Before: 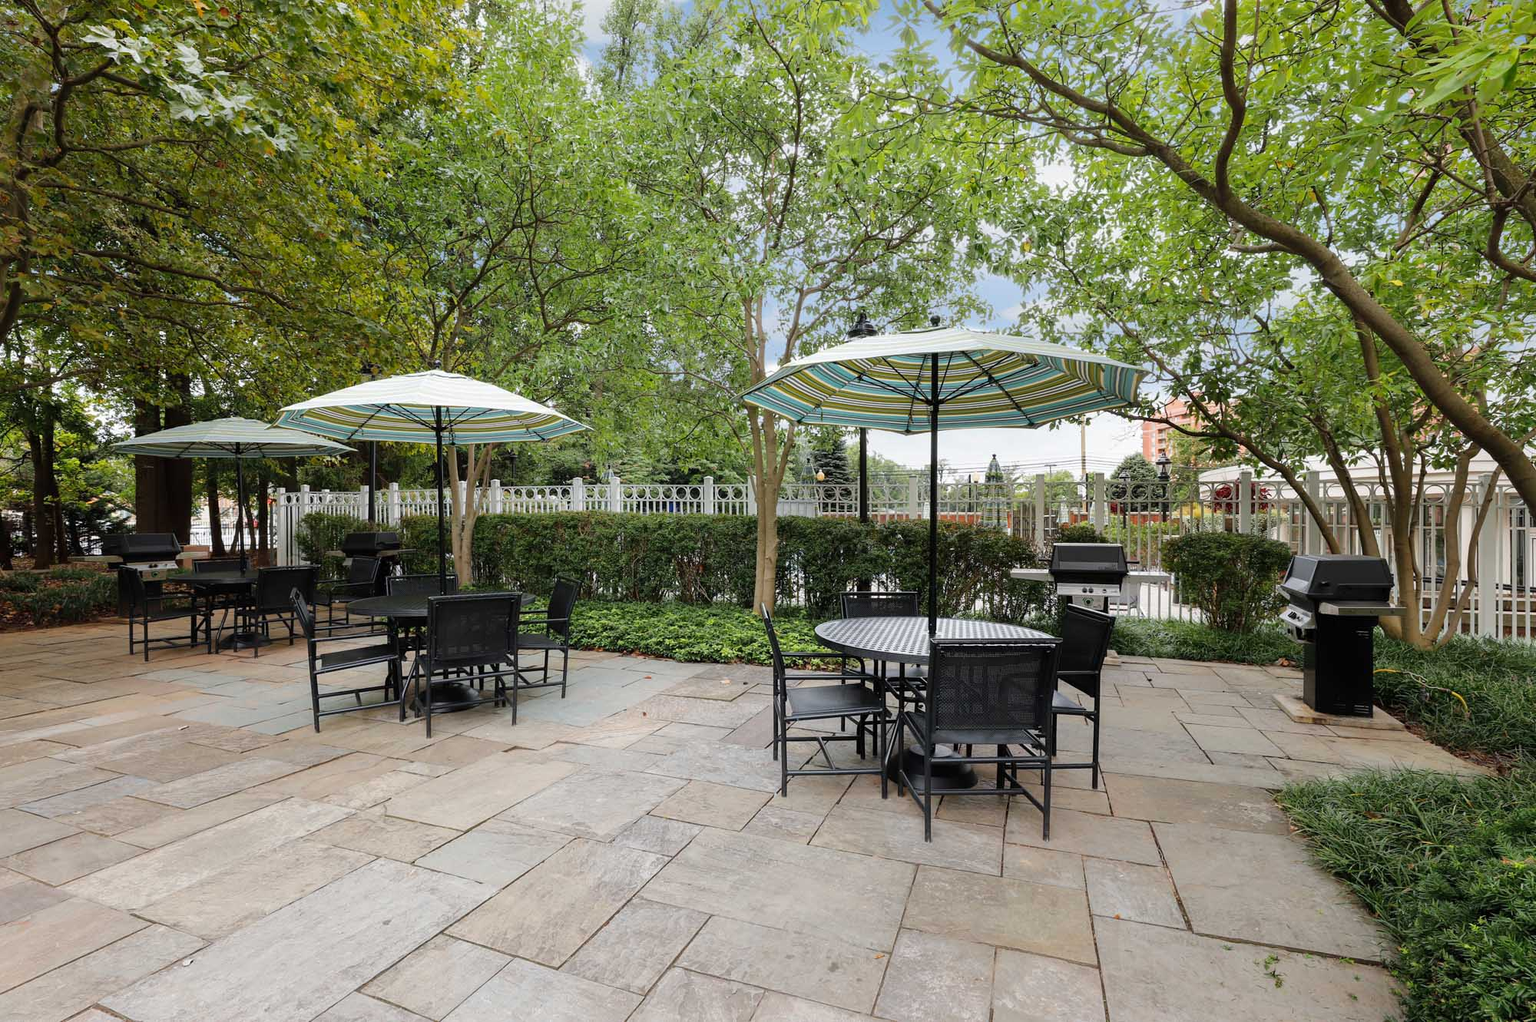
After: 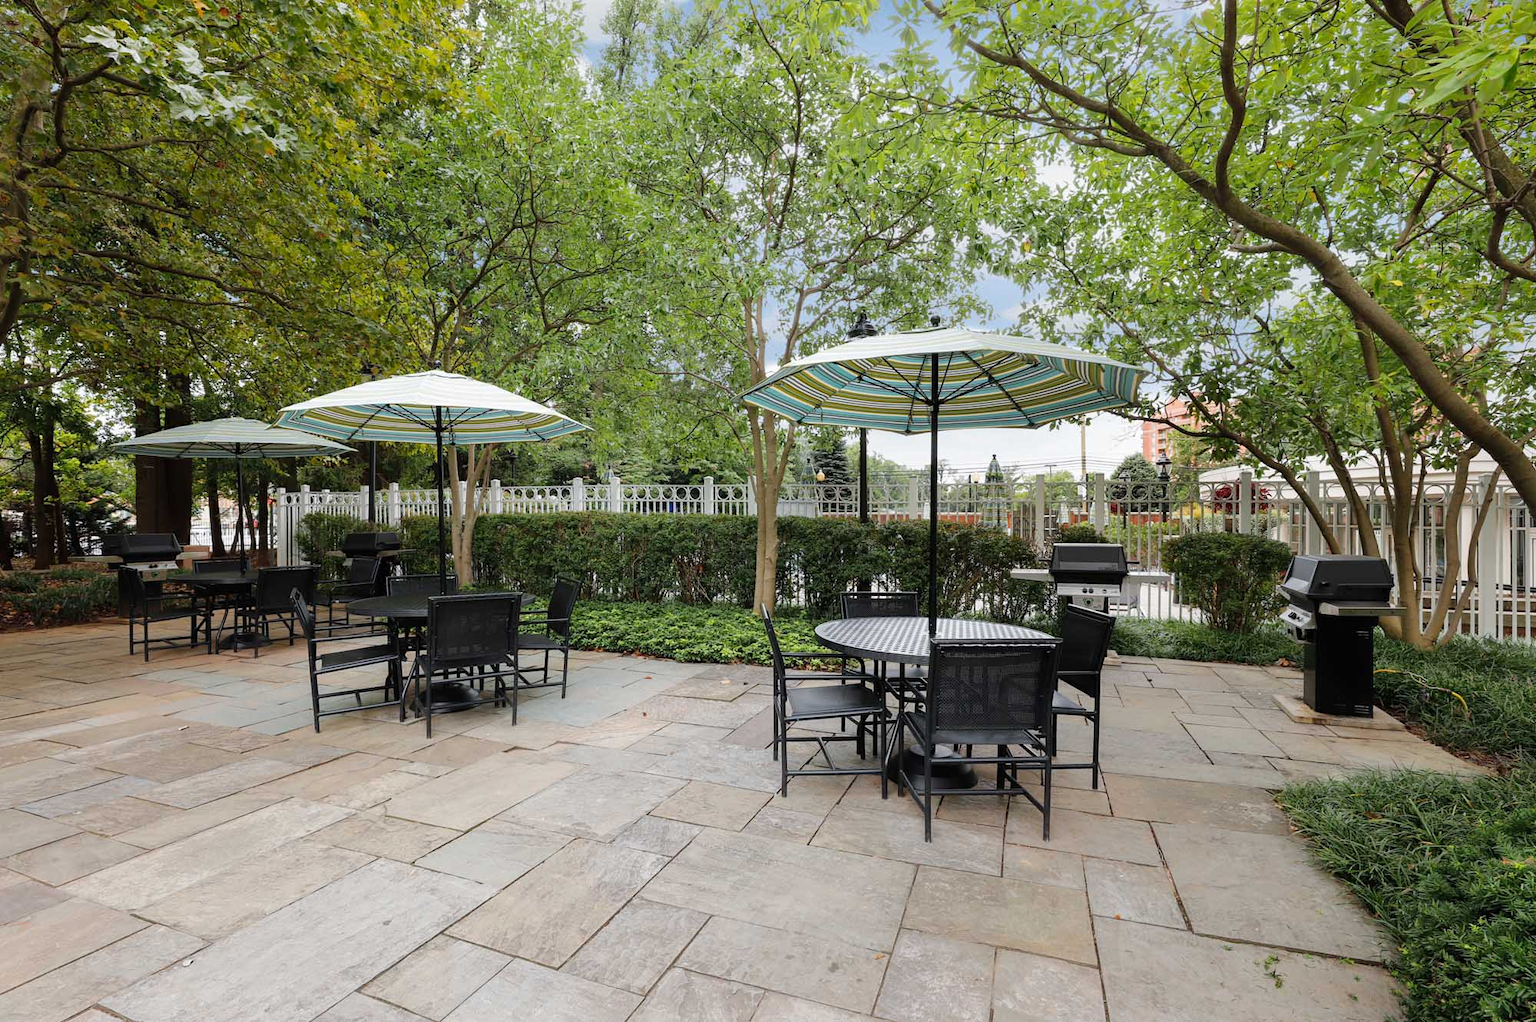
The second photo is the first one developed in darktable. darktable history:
tone curve: curves: ch0 [(0, 0) (0.584, 0.595) (1, 1)], preserve colors none
